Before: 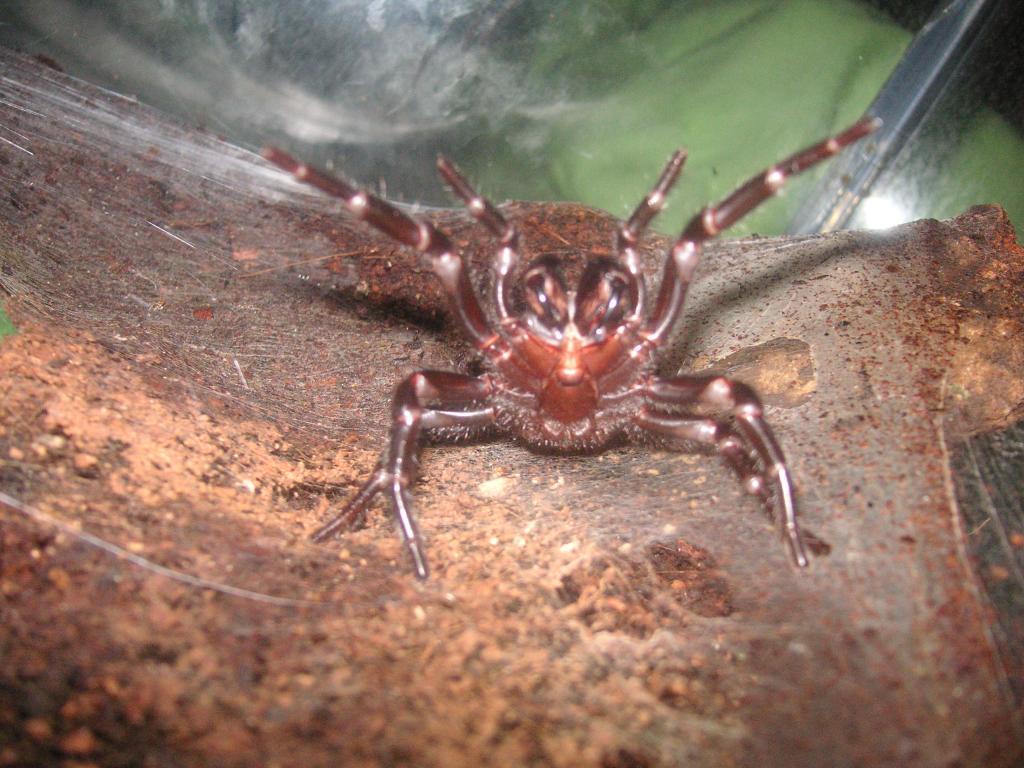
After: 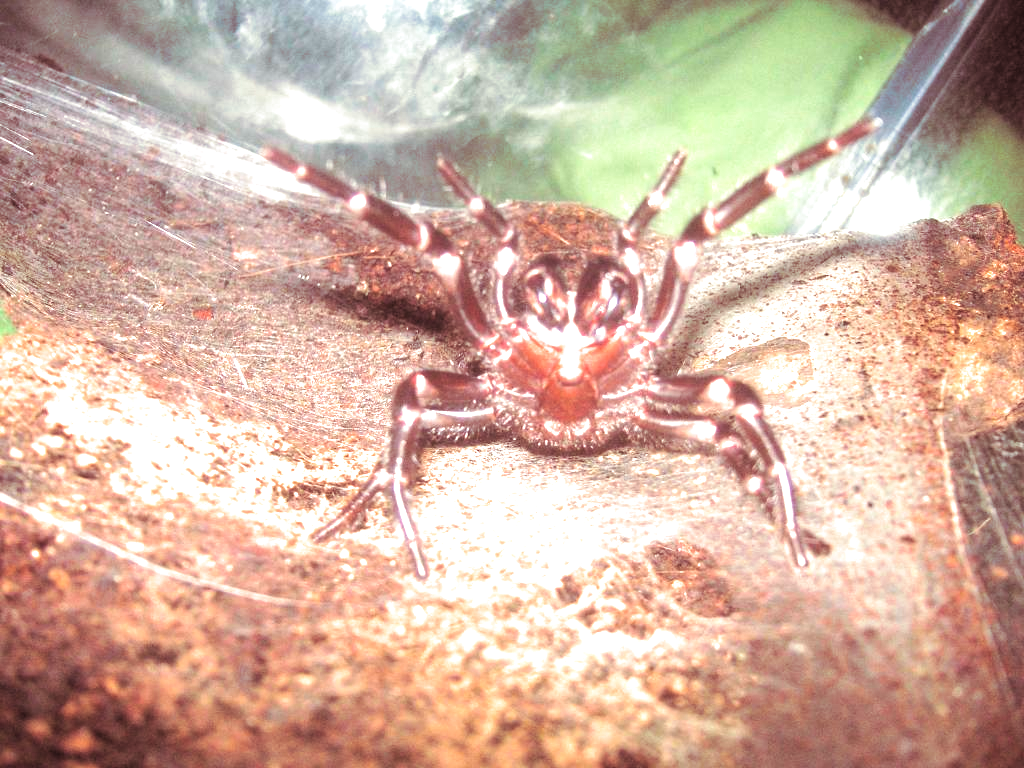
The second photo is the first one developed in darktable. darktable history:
split-toning: on, module defaults
exposure: black level correction 0, exposure 1.388 EV, compensate exposure bias true, compensate highlight preservation false
